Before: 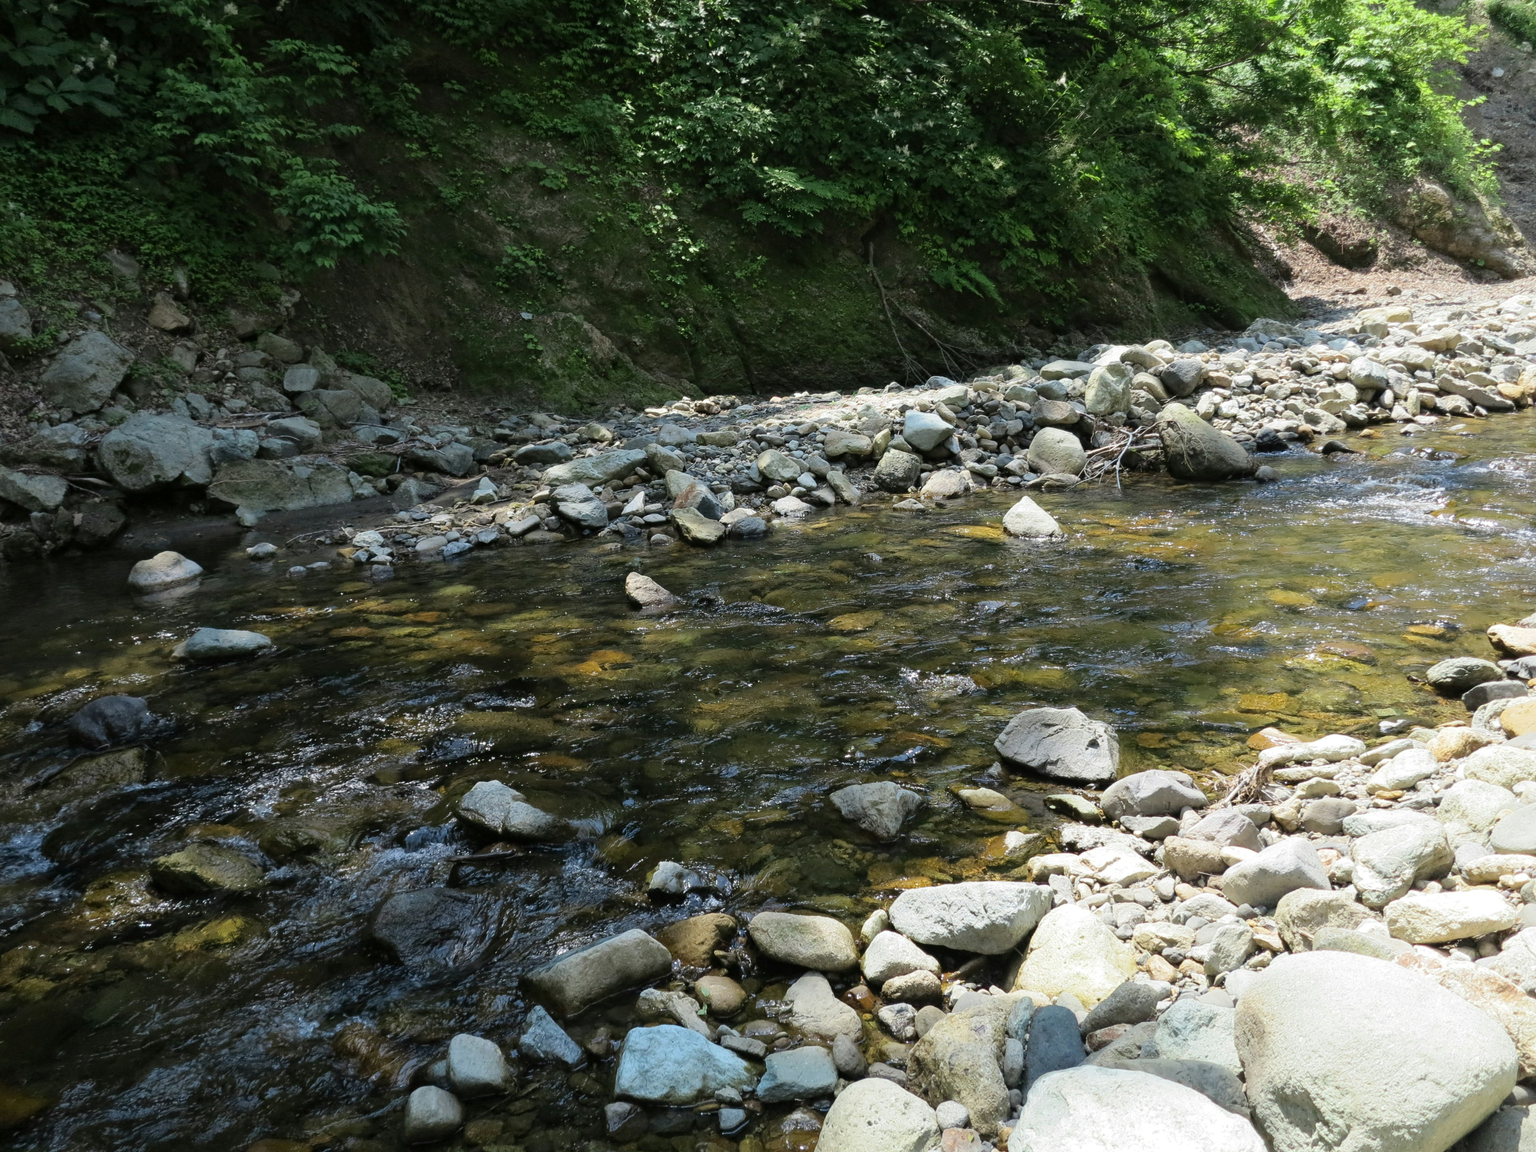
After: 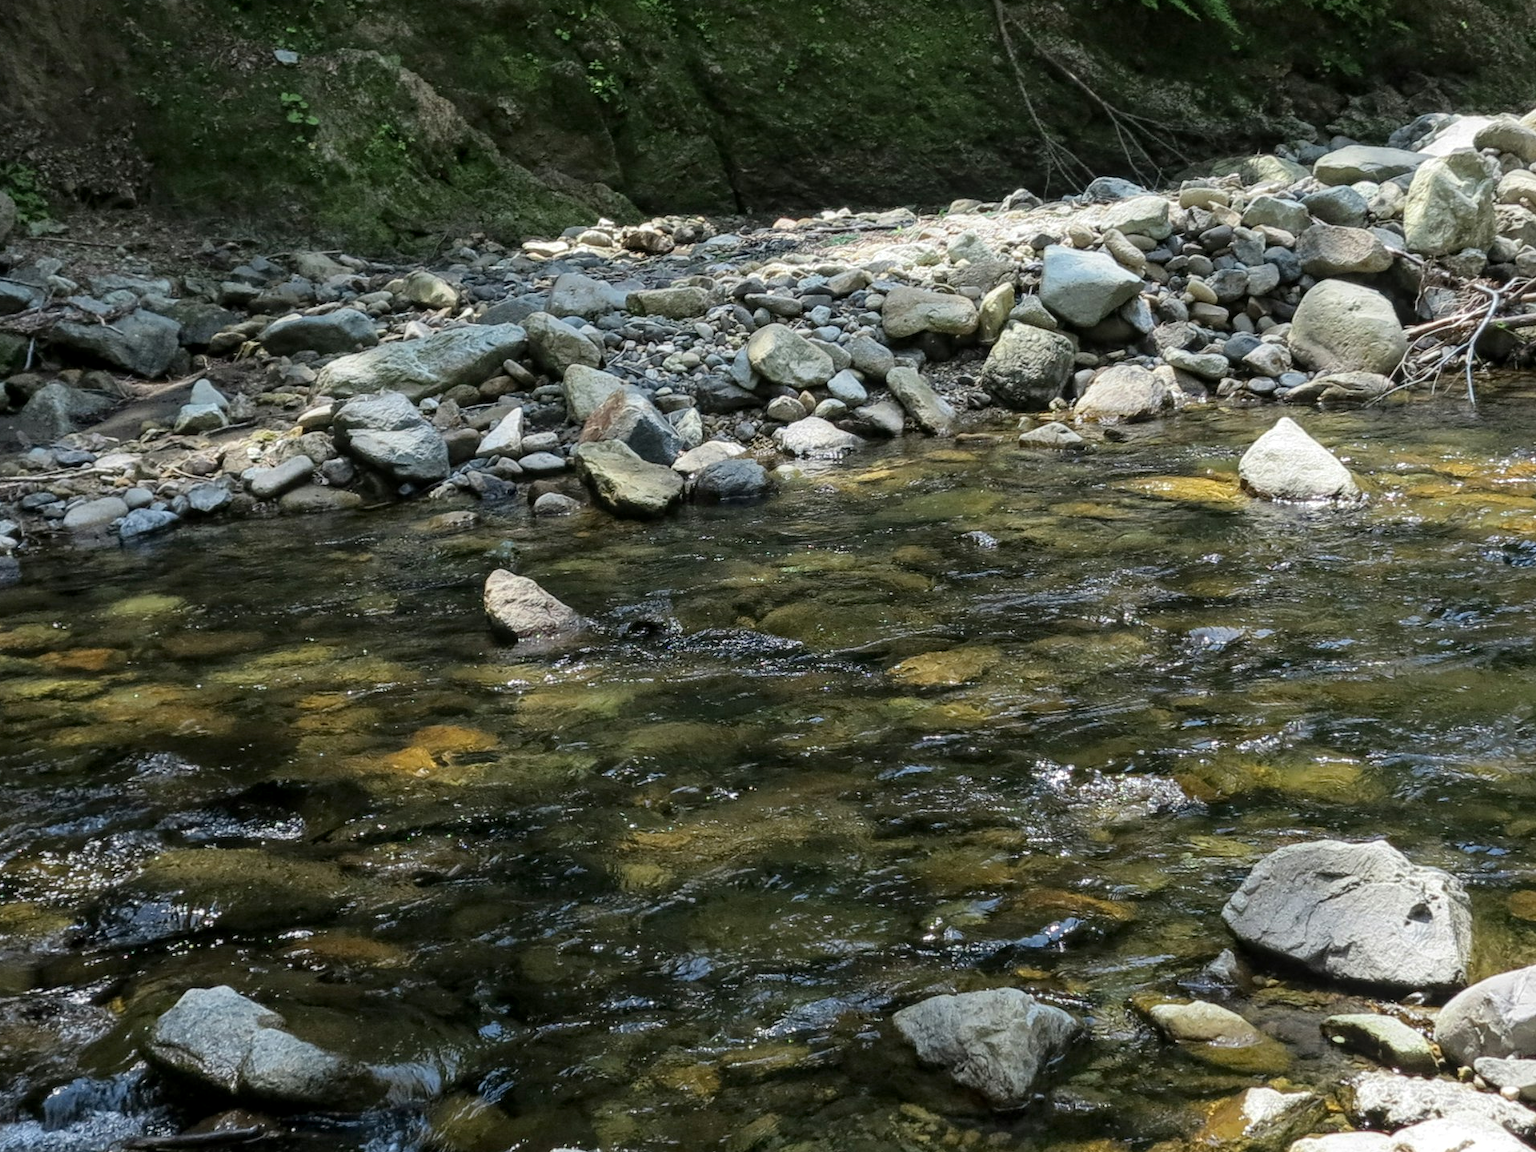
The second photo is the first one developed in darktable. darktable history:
local contrast: on, module defaults
crop: left 25%, top 25%, right 25%, bottom 25%
